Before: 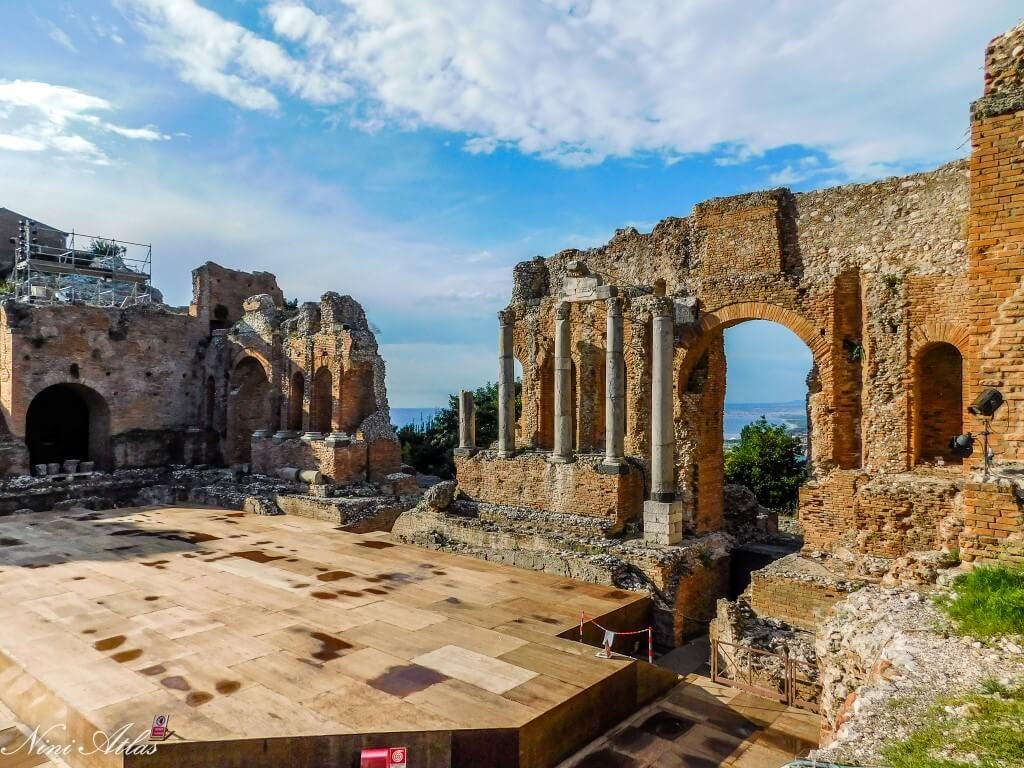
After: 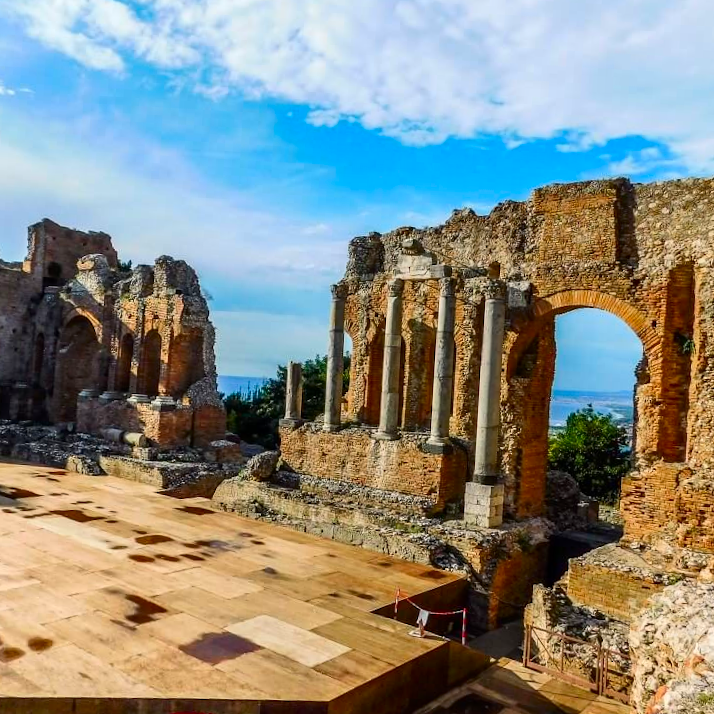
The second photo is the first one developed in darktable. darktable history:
crop and rotate: angle -3.27°, left 14.277%, top 0.028%, right 10.766%, bottom 0.028%
contrast brightness saturation: contrast 0.16, saturation 0.32
shadows and highlights: radius 331.84, shadows 53.55, highlights -100, compress 94.63%, highlights color adjustment 73.23%, soften with gaussian
